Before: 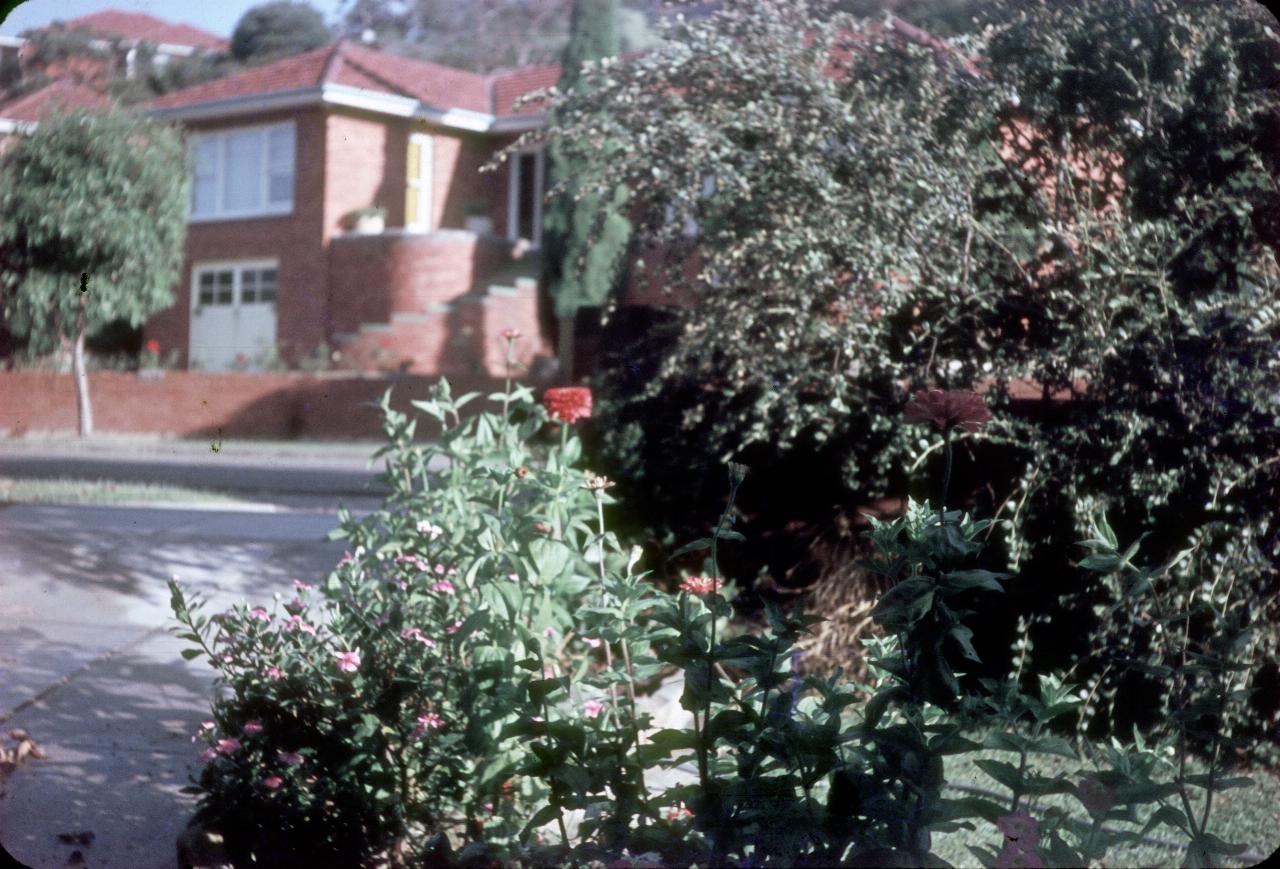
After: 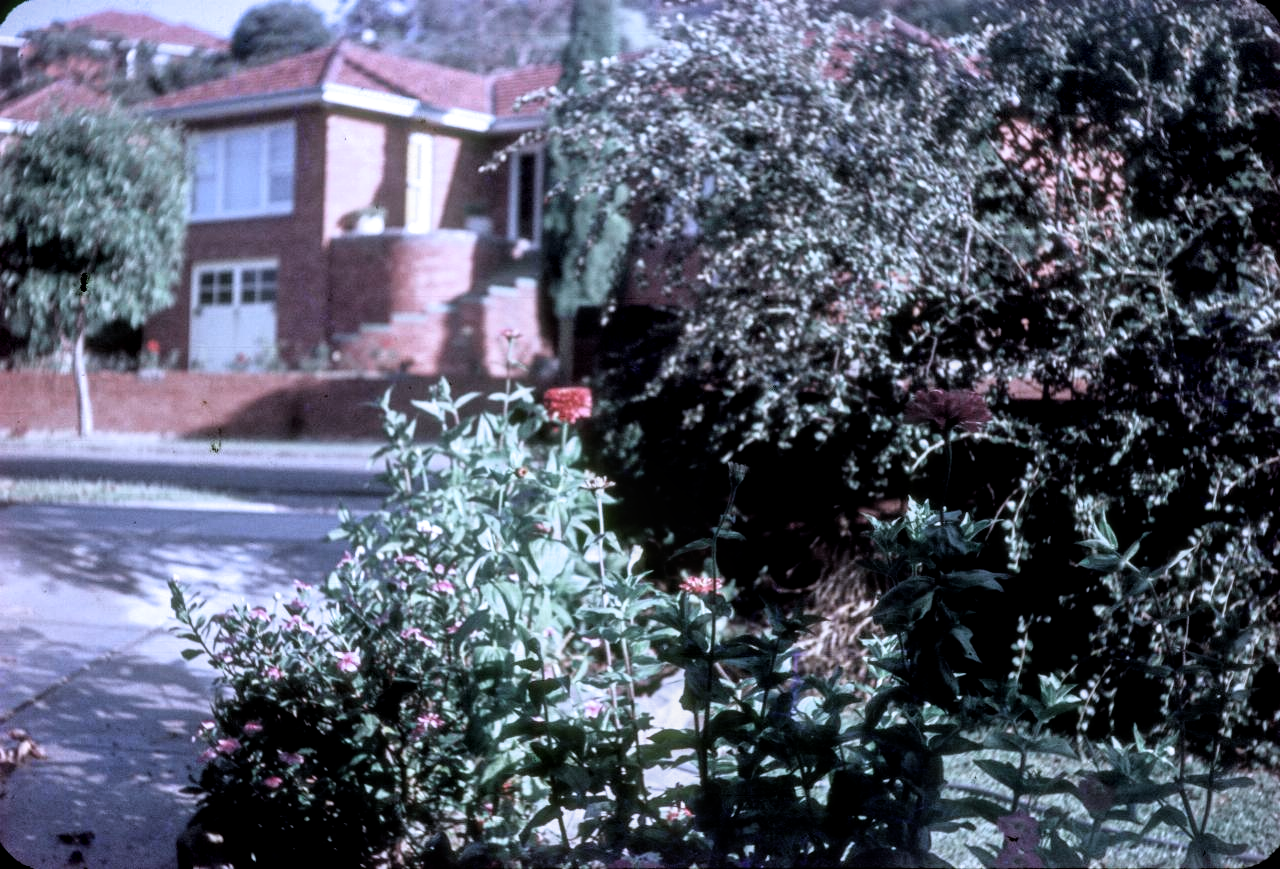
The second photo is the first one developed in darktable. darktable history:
local contrast: on, module defaults
filmic rgb: black relative exposure -8.02 EV, white relative exposure 2.45 EV, hardness 6.33
color calibration: illuminant as shot in camera, x 0.377, y 0.392, temperature 4165.57 K
shadows and highlights: shadows 13.77, white point adjustment 1.3, highlights -0.817, soften with gaussian
